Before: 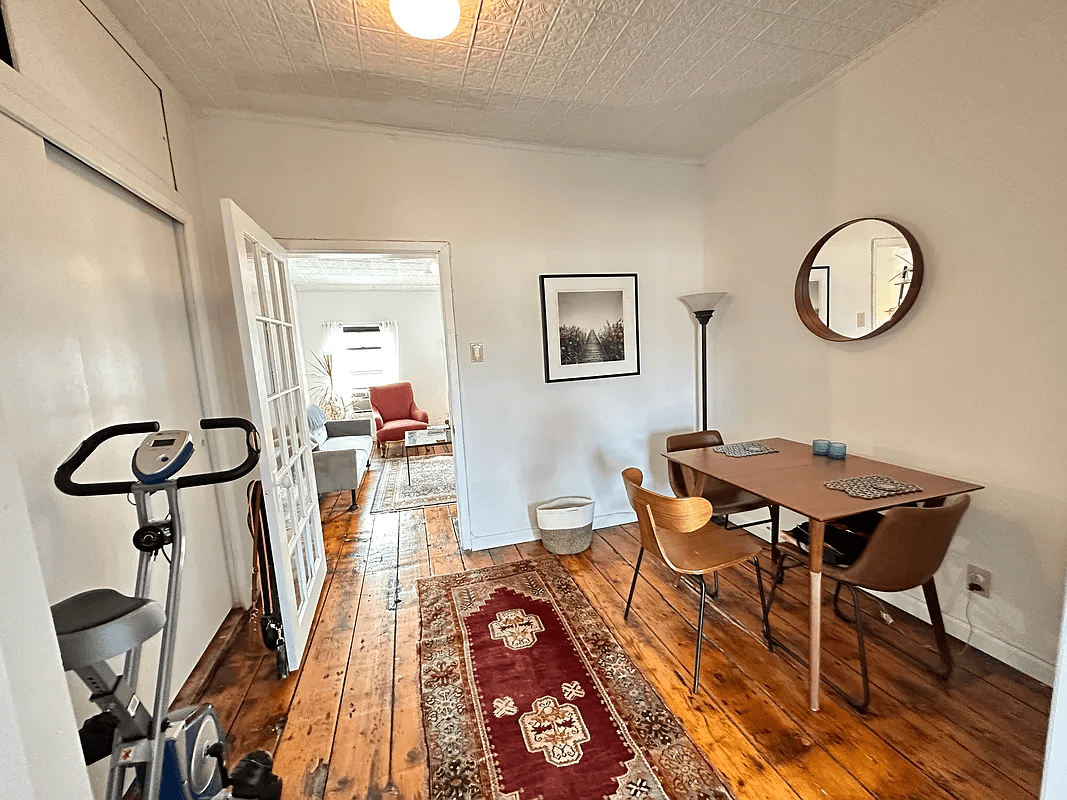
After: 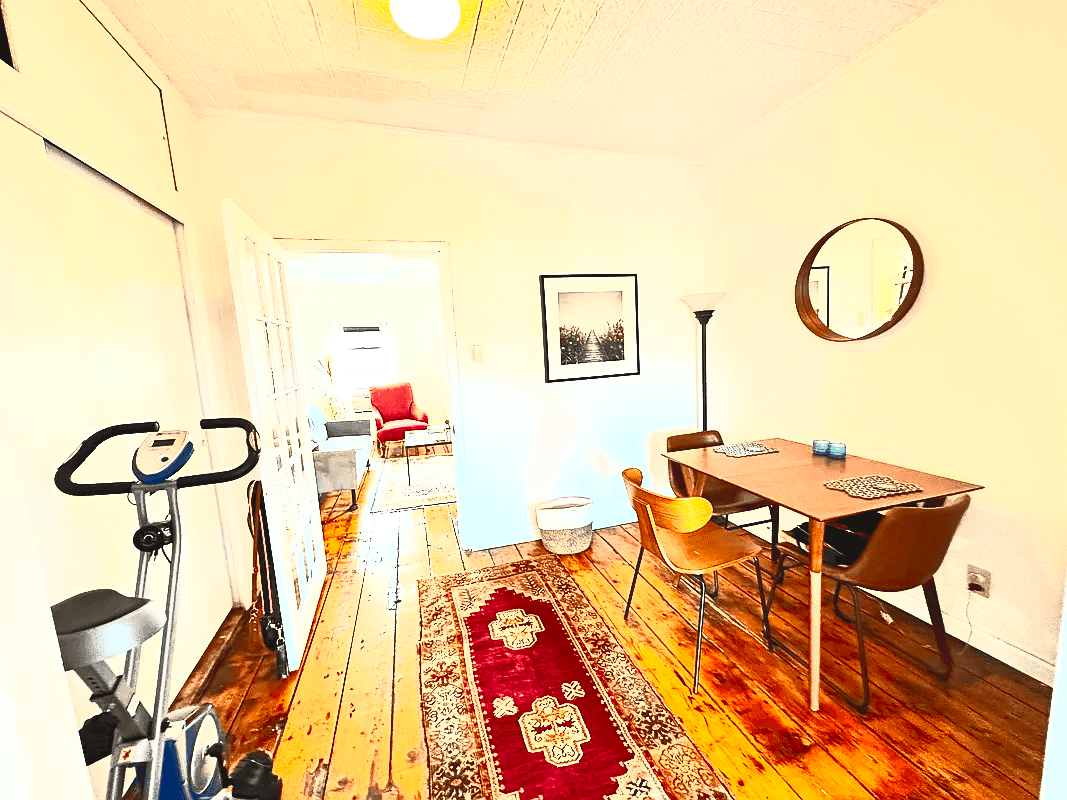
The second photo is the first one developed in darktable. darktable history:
contrast brightness saturation: contrast 0.993, brightness 0.993, saturation 0.998
